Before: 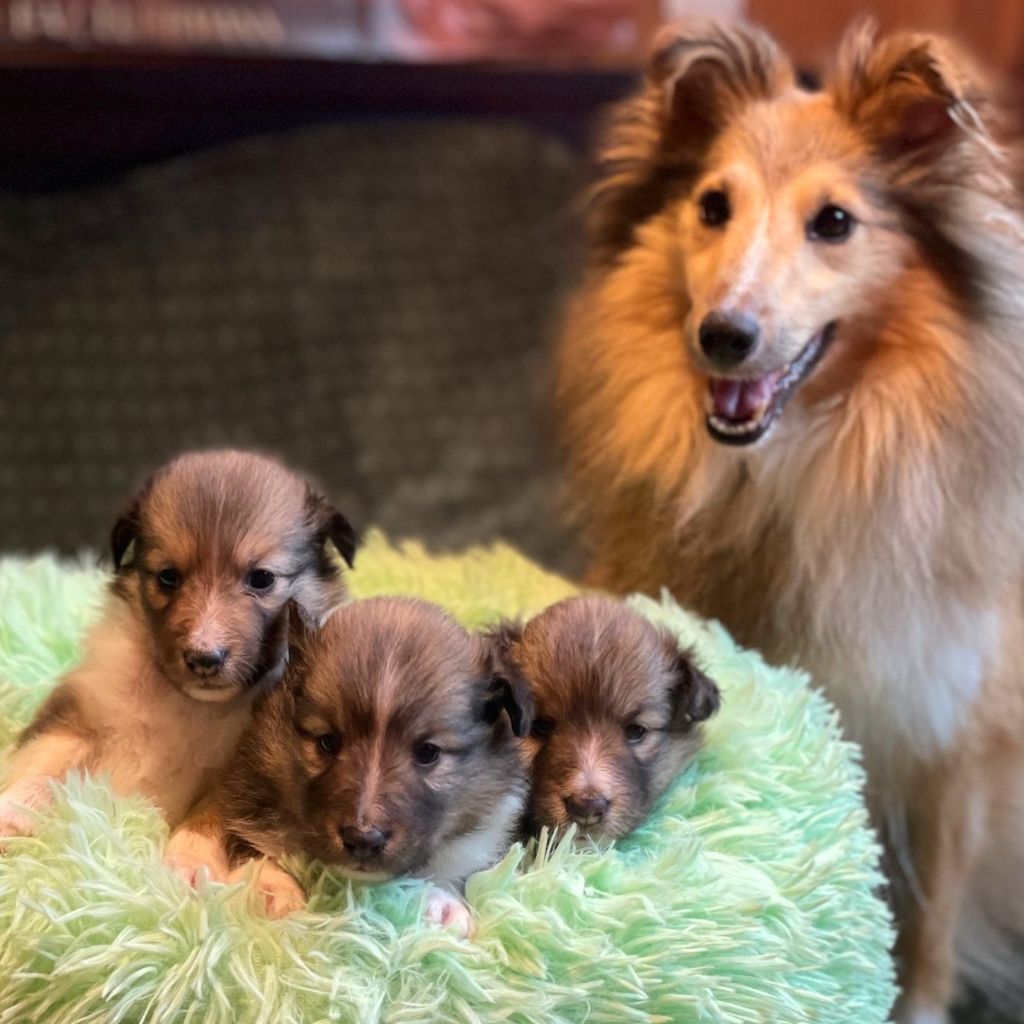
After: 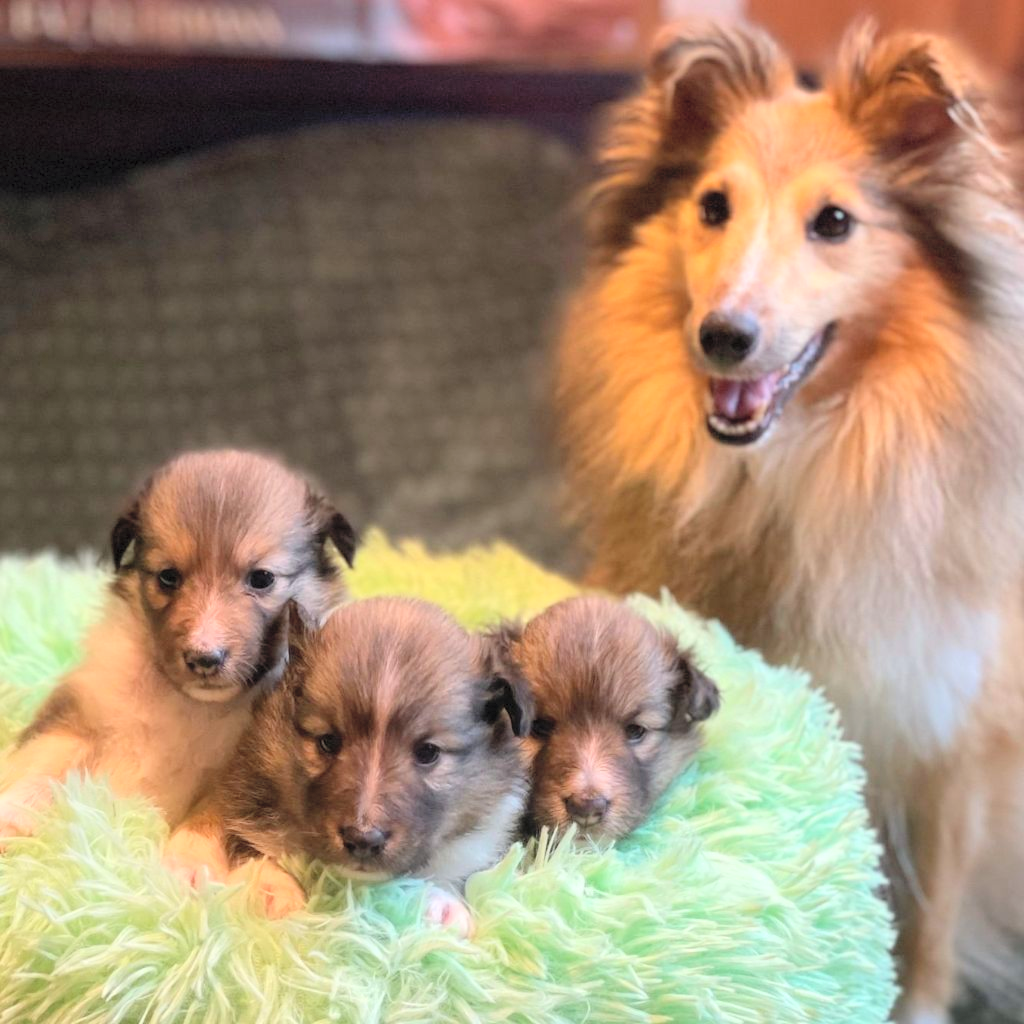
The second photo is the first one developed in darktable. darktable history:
contrast brightness saturation: contrast 0.097, brightness 0.319, saturation 0.137
